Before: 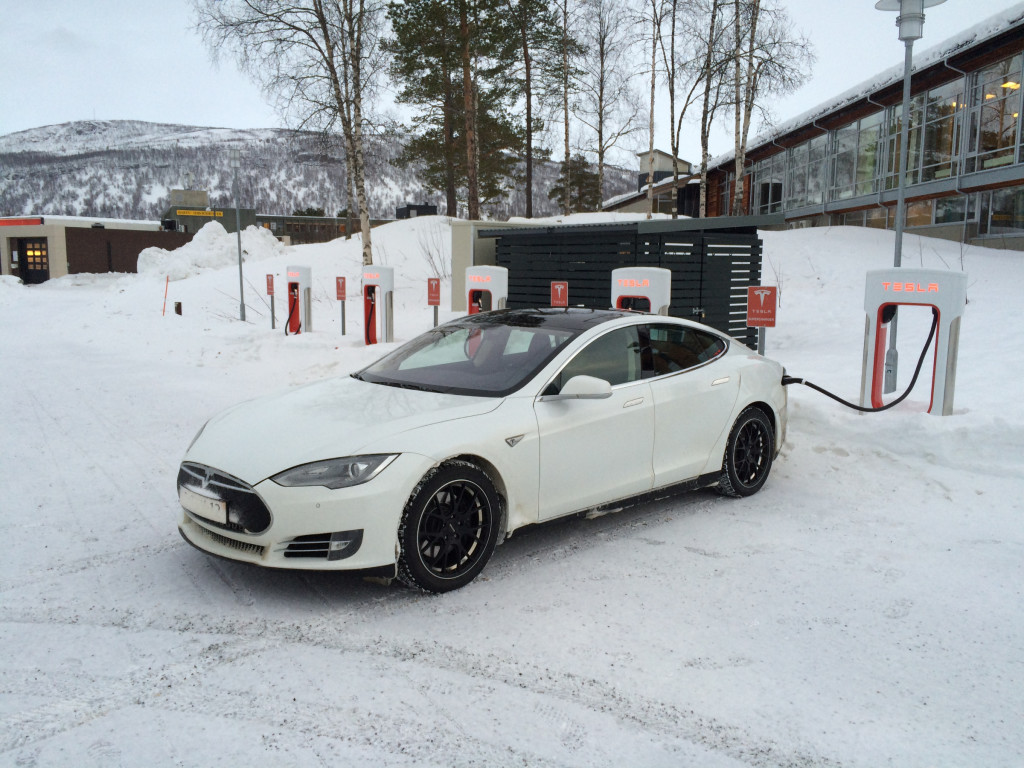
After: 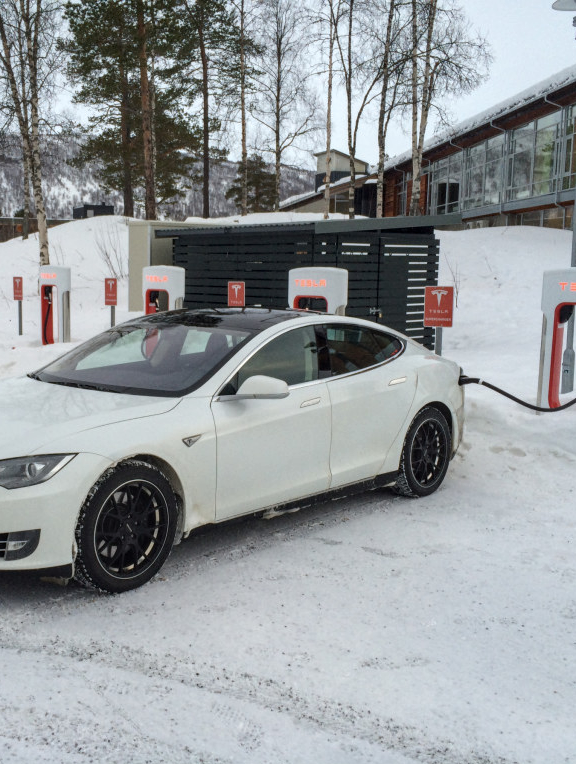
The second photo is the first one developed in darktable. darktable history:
local contrast: on, module defaults
crop: left 31.591%, top 0.006%, right 11.849%
